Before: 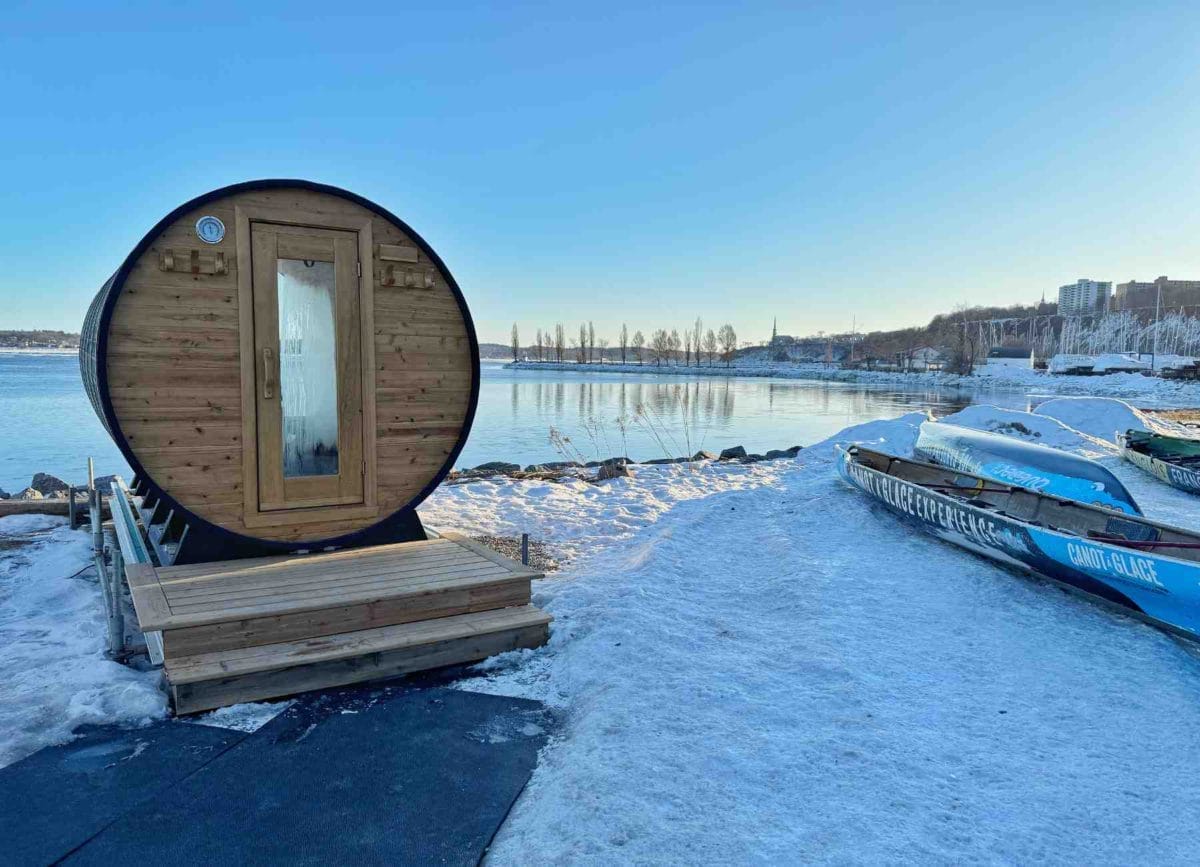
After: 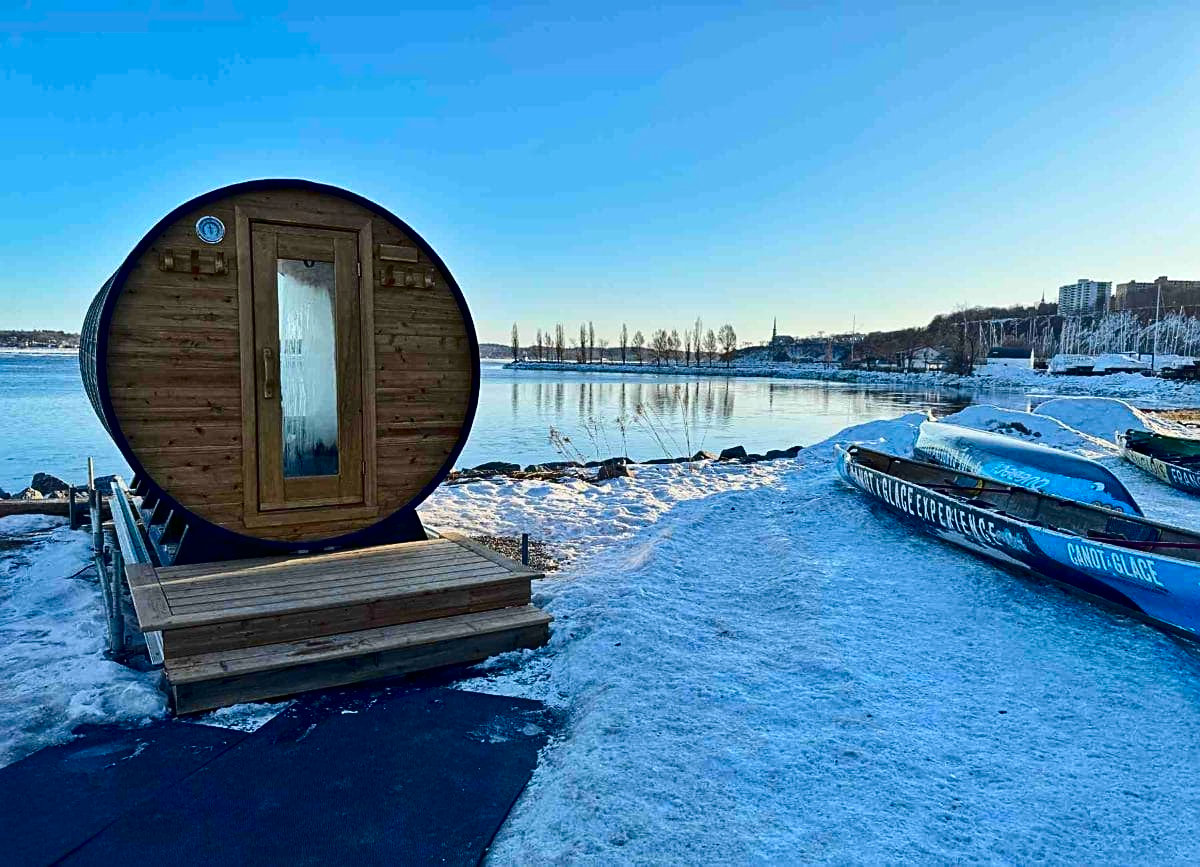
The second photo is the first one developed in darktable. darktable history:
sharpen: on, module defaults
contrast brightness saturation: contrast 0.22, brightness -0.19, saturation 0.24
